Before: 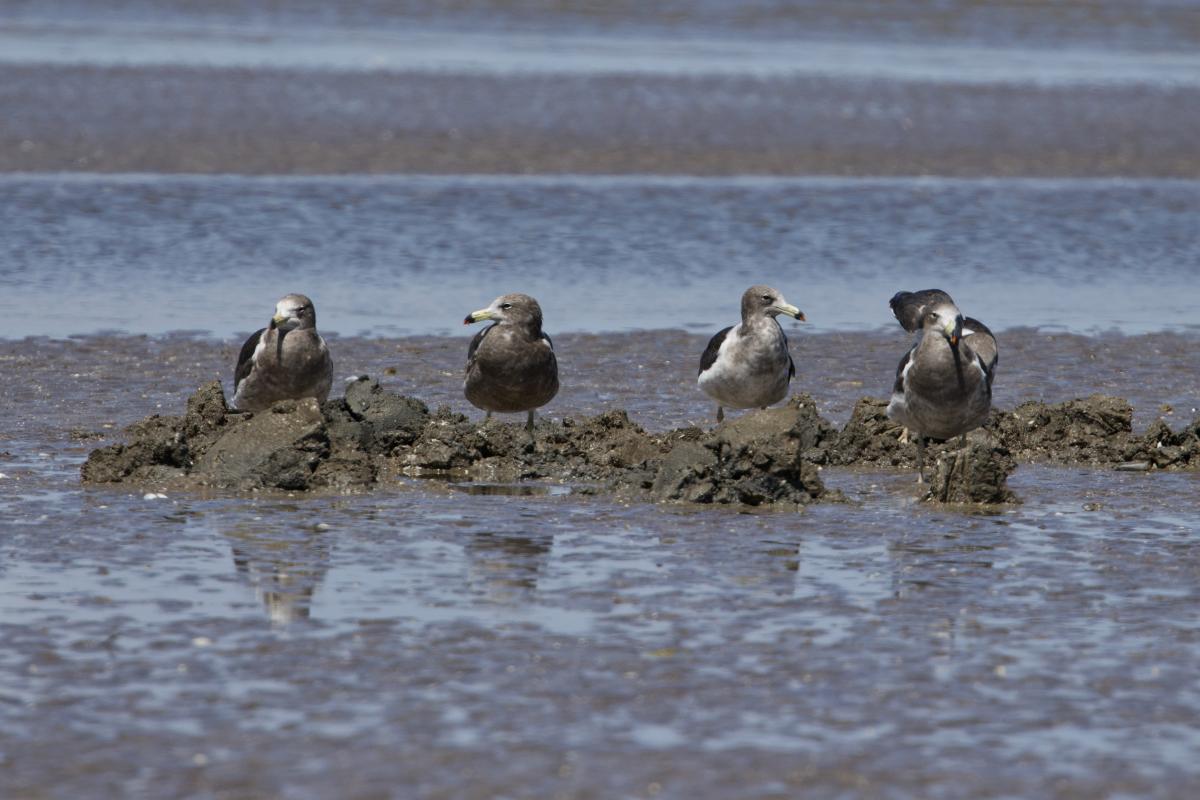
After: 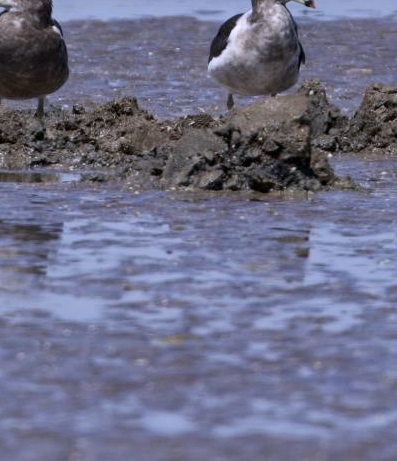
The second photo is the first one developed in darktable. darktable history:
crop: left 40.878%, top 39.176%, right 25.993%, bottom 3.081%
color calibration: illuminant as shot in camera, x 0.363, y 0.385, temperature 4528.04 K
color zones: curves: ch0 [(0.25, 0.5) (0.347, 0.092) (0.75, 0.5)]; ch1 [(0.25, 0.5) (0.33, 0.51) (0.75, 0.5)]
local contrast: mode bilateral grid, contrast 20, coarseness 50, detail 120%, midtone range 0.2
